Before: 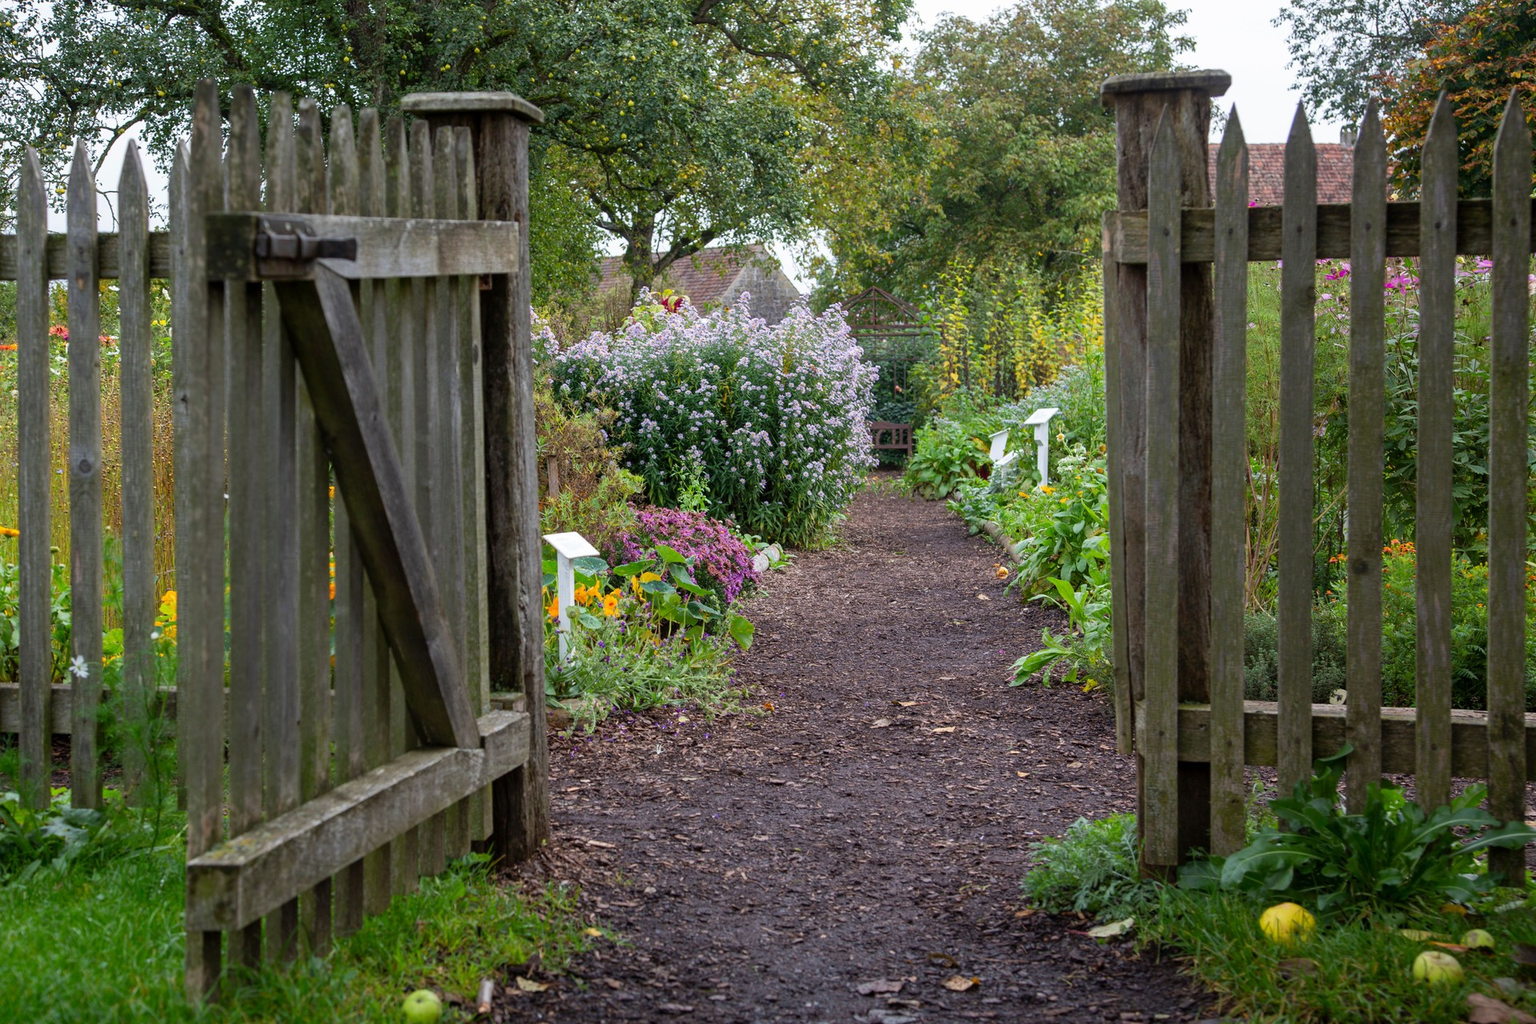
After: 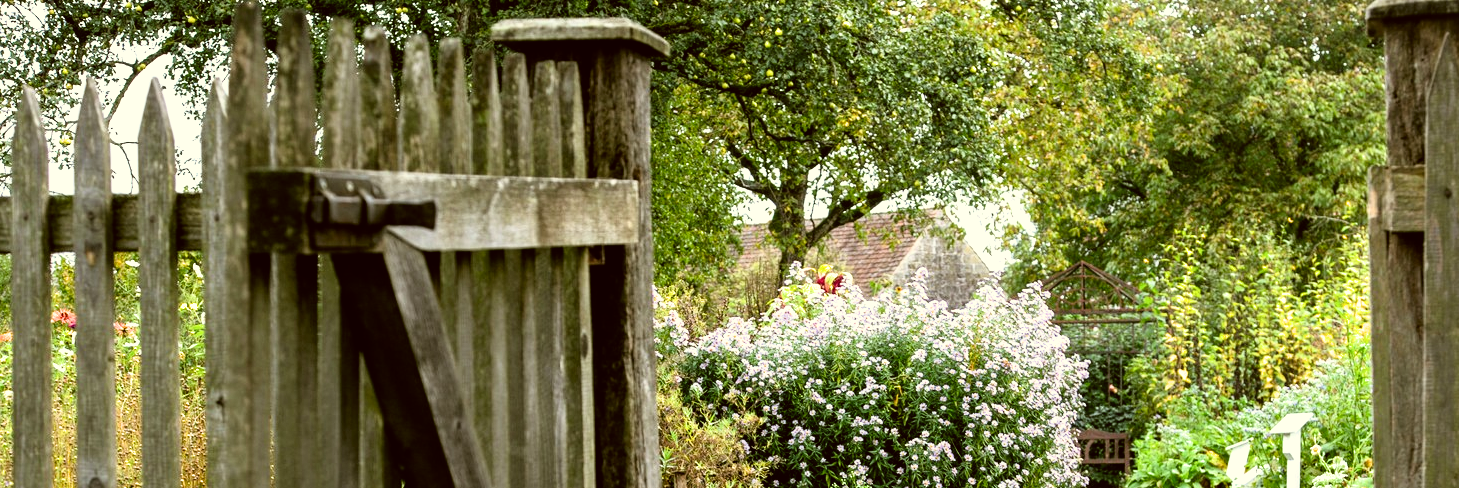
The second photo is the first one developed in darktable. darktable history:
crop: left 0.523%, top 7.645%, right 23.483%, bottom 54.193%
exposure: black level correction 0, exposure 0.696 EV, compensate highlight preservation false
color correction: highlights a* -1.43, highlights b* 10.05, shadows a* 0.845, shadows b* 19.77
filmic rgb: black relative exposure -6.4 EV, white relative exposure 2.42 EV, threshold 3 EV, target white luminance 99.961%, hardness 5.27, latitude 0.535%, contrast 1.416, highlights saturation mix 2.01%, enable highlight reconstruction true
